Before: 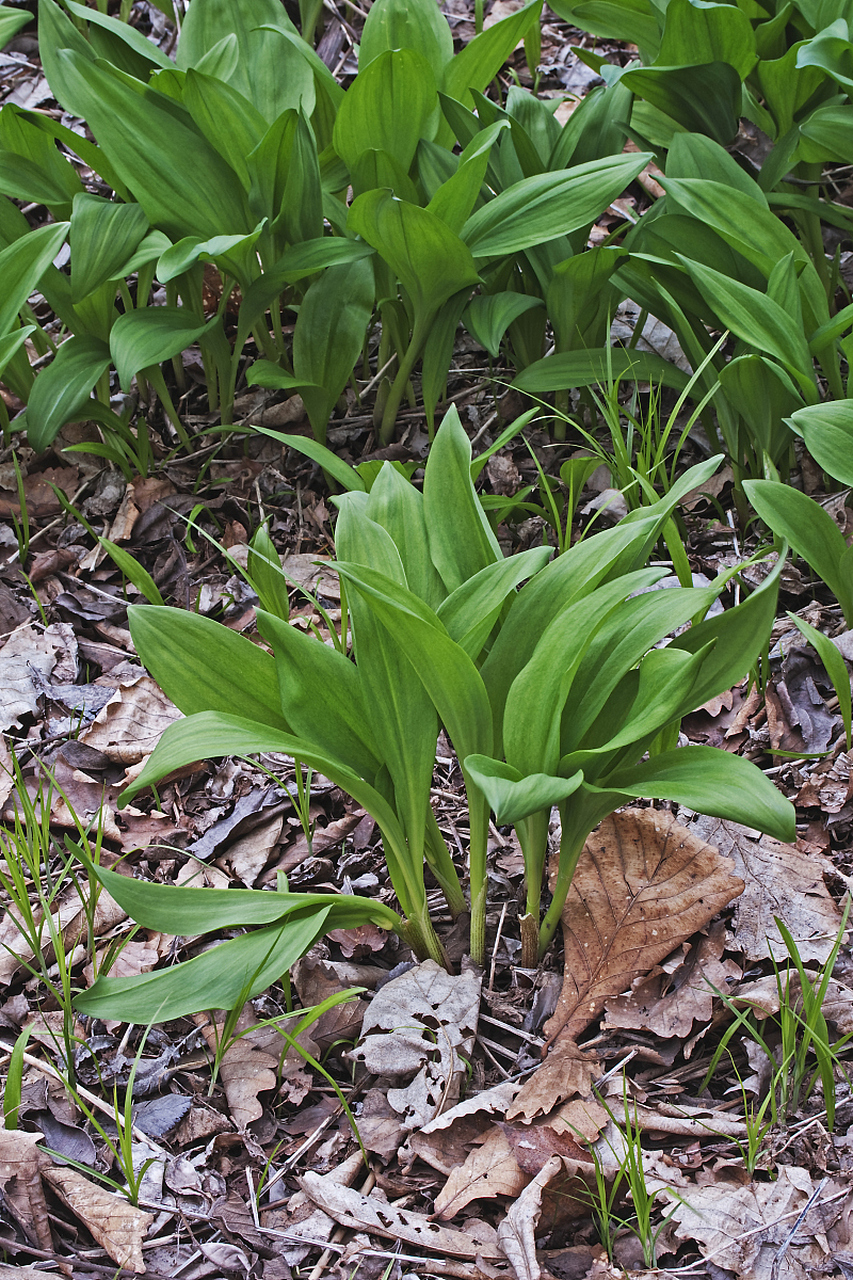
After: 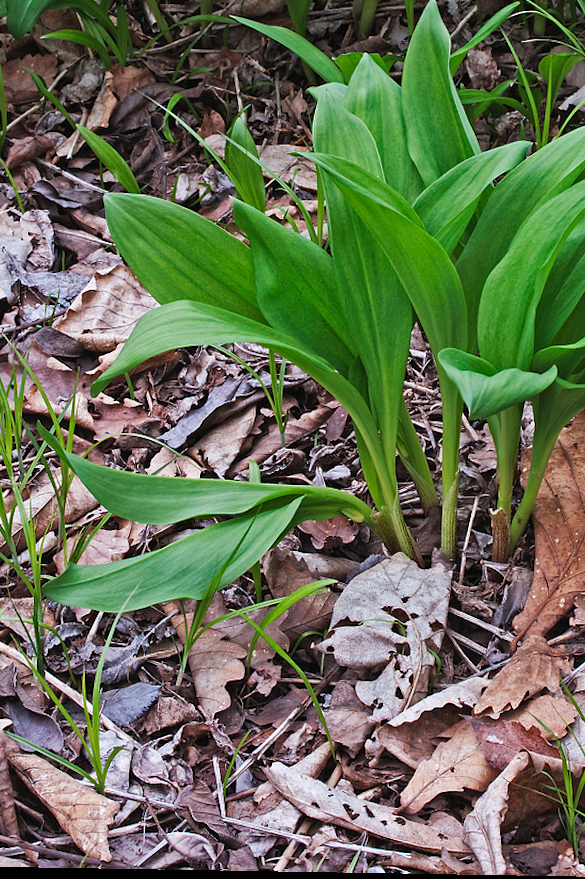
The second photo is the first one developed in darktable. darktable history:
crop and rotate: angle -0.958°, left 3.975%, top 32.052%, right 29.039%
